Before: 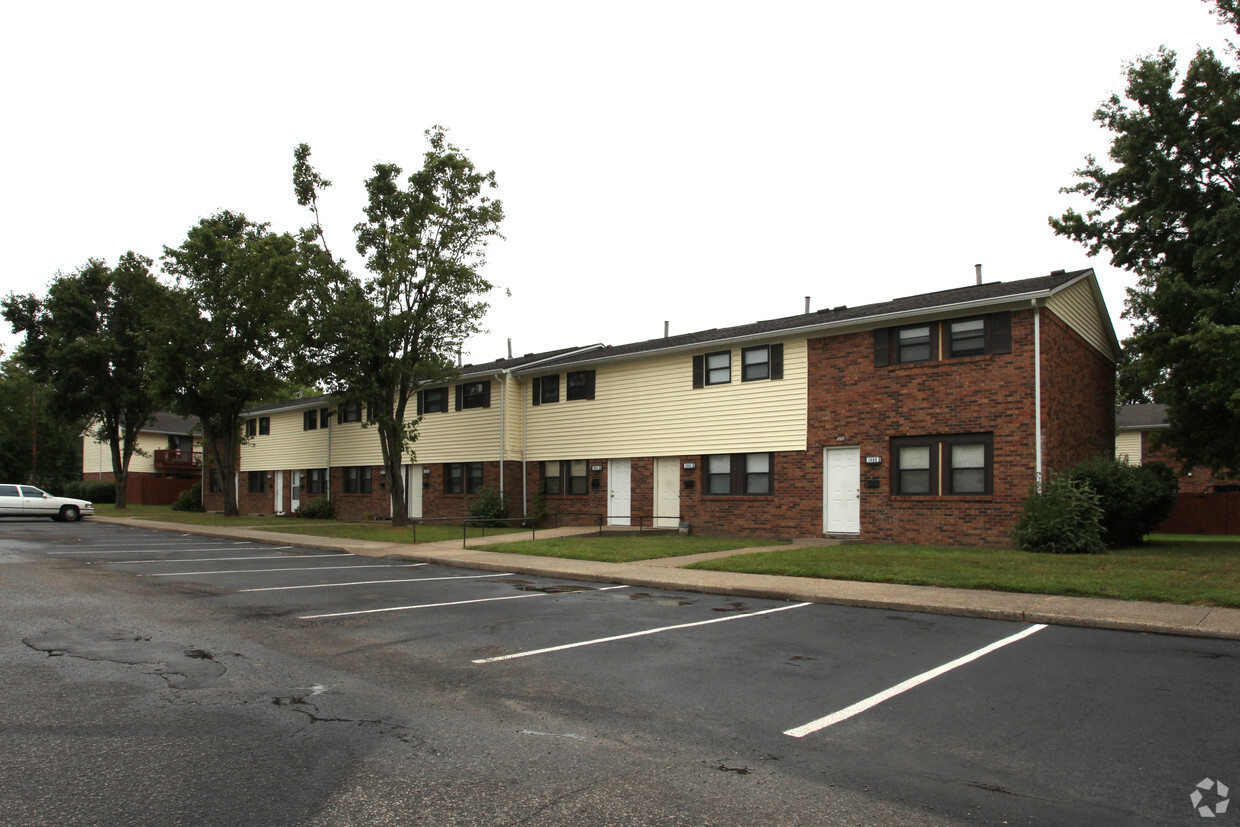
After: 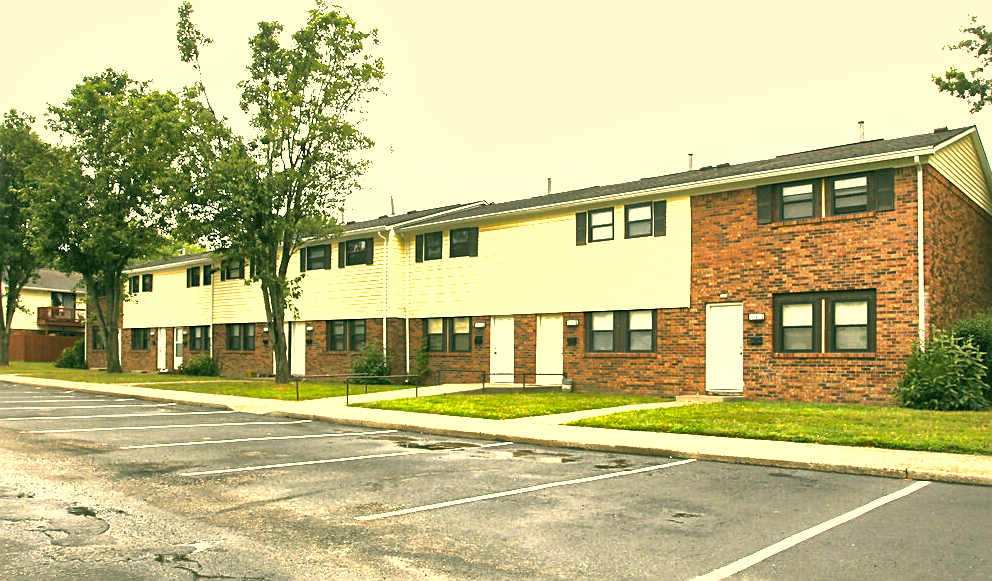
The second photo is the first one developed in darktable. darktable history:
crop: left 9.441%, top 17.345%, right 10.5%, bottom 12.306%
color correction: highlights a* 5, highlights b* 23.92, shadows a* -15.86, shadows b* 3.81
base curve: curves: ch0 [(0, 0) (0.472, 0.508) (1, 1)], preserve colors average RGB
local contrast: mode bilateral grid, contrast 21, coarseness 51, detail 171%, midtone range 0.2
shadows and highlights: on, module defaults
exposure: black level correction 0, exposure 2.374 EV, compensate exposure bias true, compensate highlight preservation false
sharpen: on, module defaults
